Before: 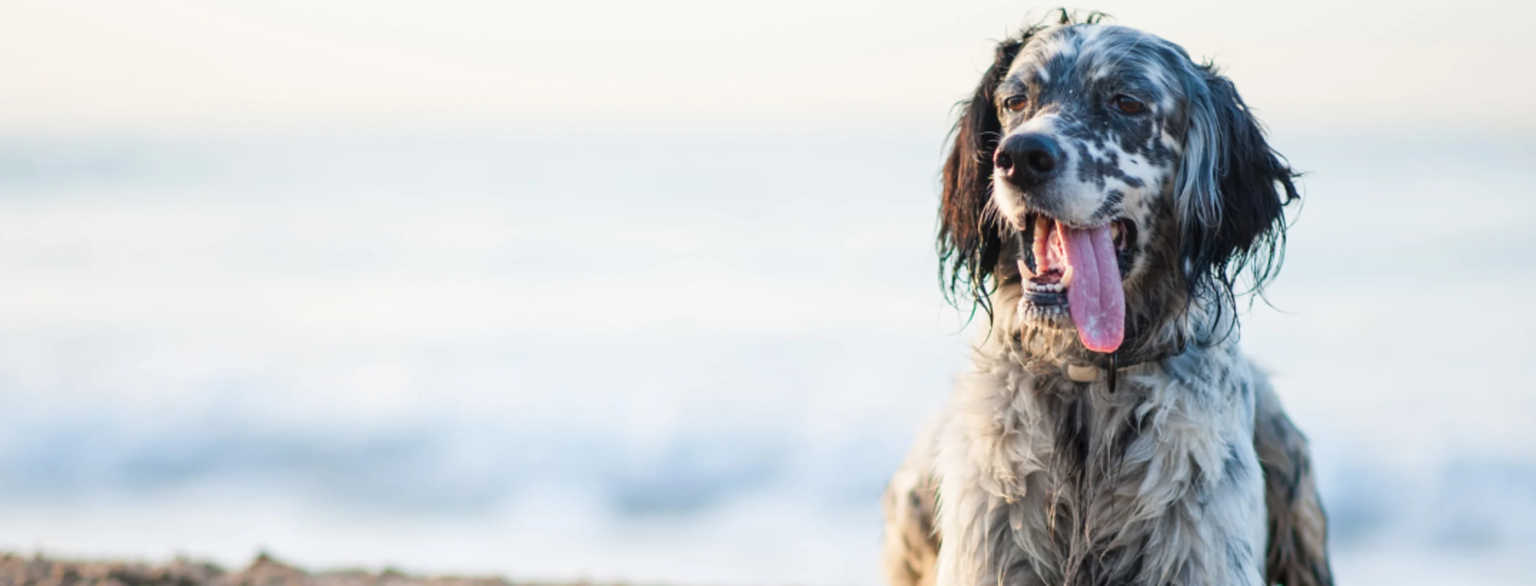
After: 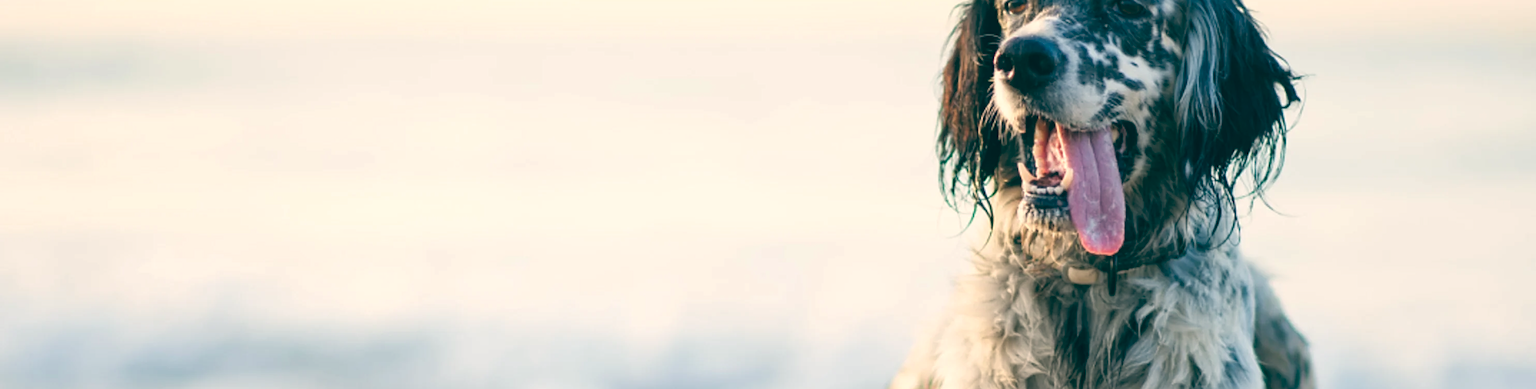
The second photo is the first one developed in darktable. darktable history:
crop: top 16.727%, bottom 16.727%
color balance: lift [1.005, 0.99, 1.007, 1.01], gamma [1, 0.979, 1.011, 1.021], gain [0.923, 1.098, 1.025, 0.902], input saturation 90.45%, contrast 7.73%, output saturation 105.91%
sharpen: on, module defaults
